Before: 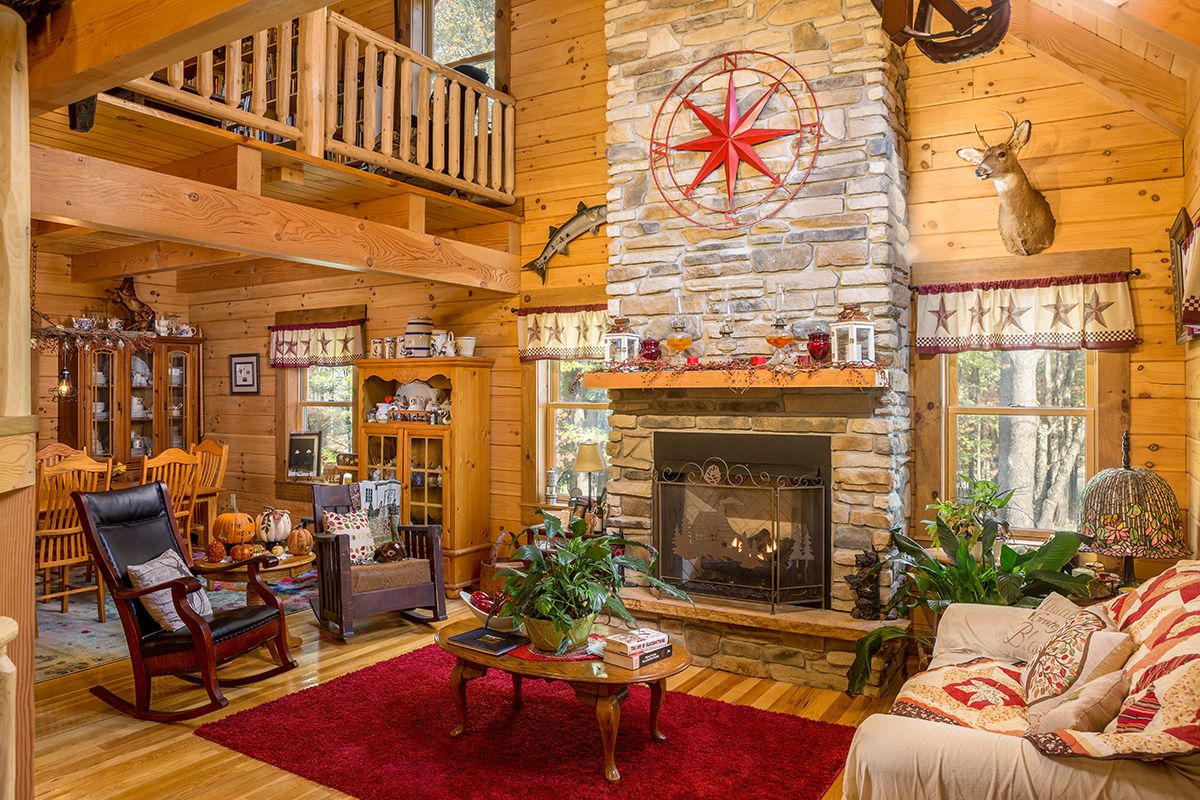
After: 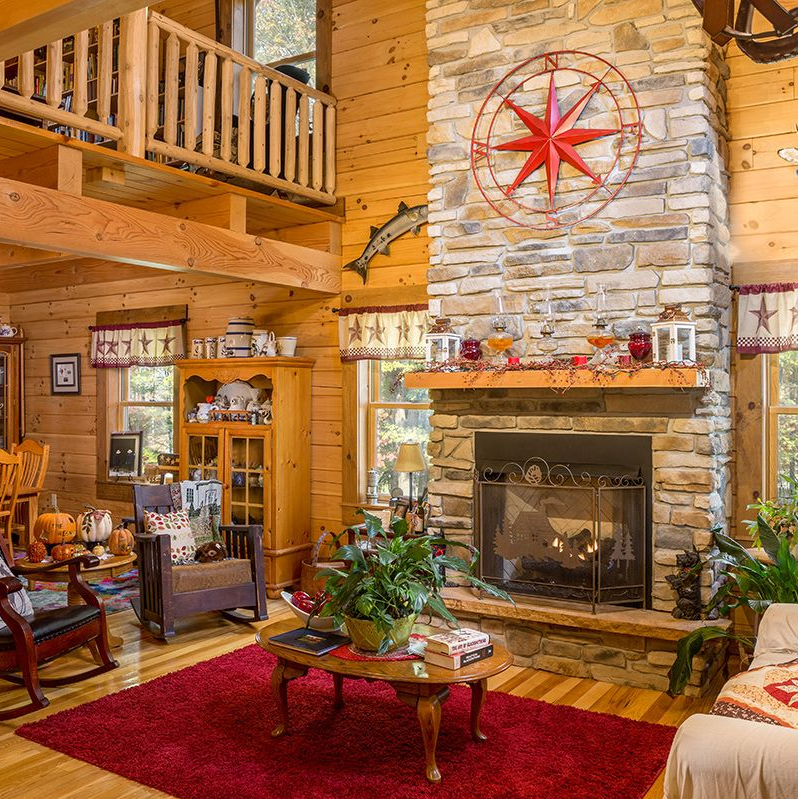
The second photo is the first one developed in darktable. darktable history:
crop and rotate: left 14.953%, right 18.474%
